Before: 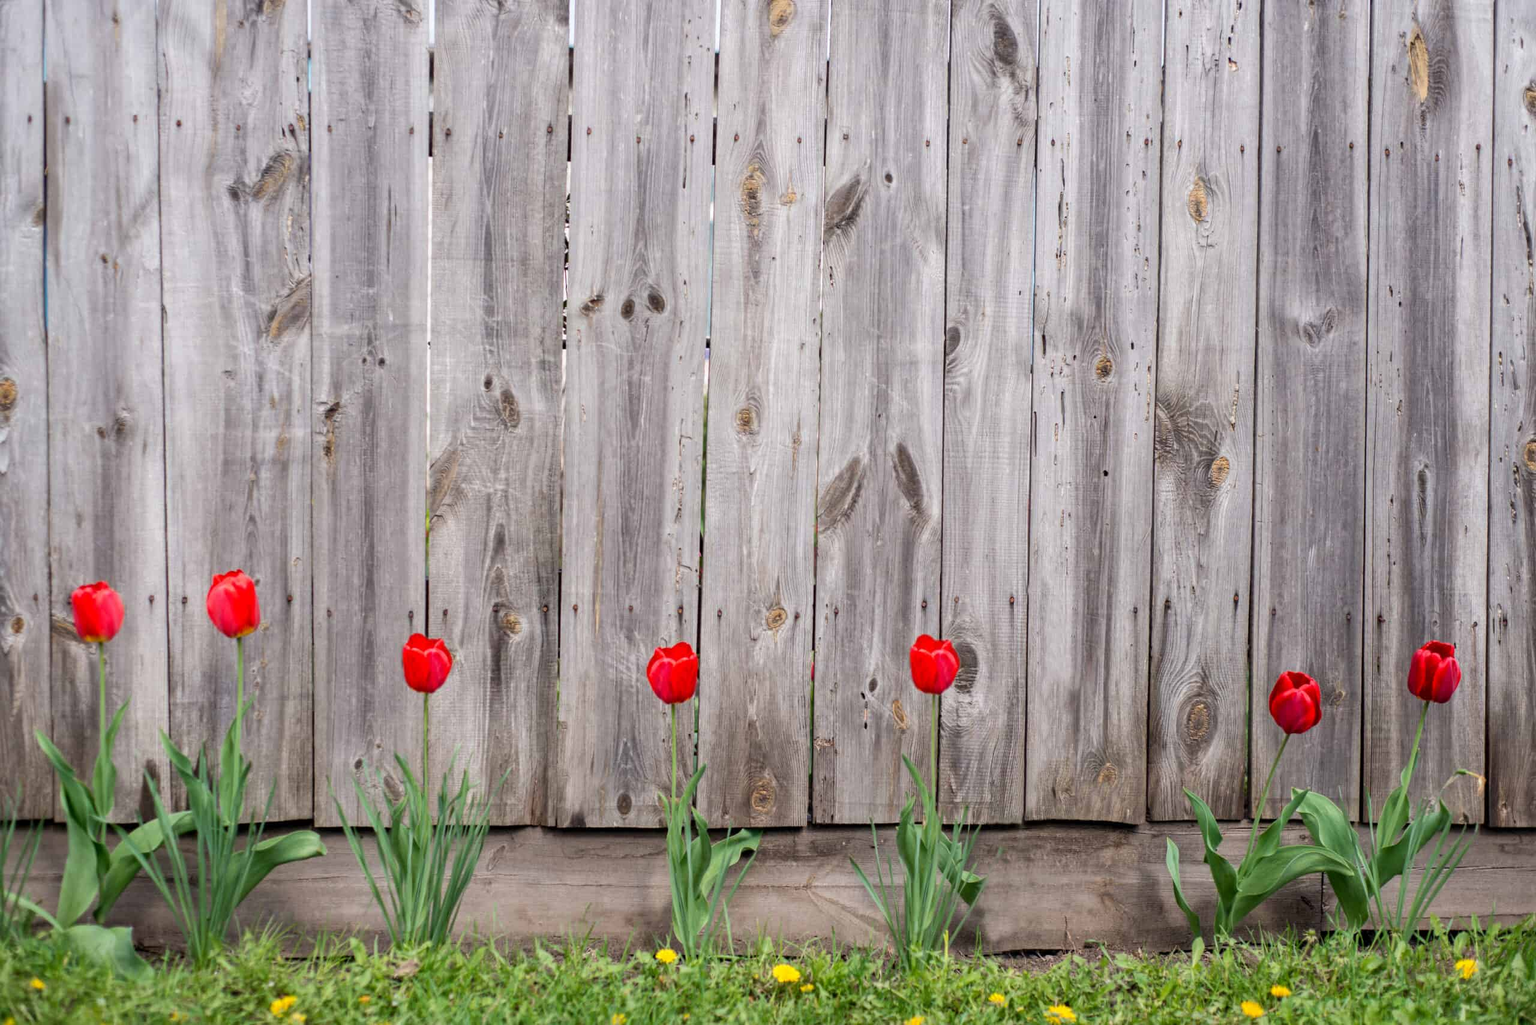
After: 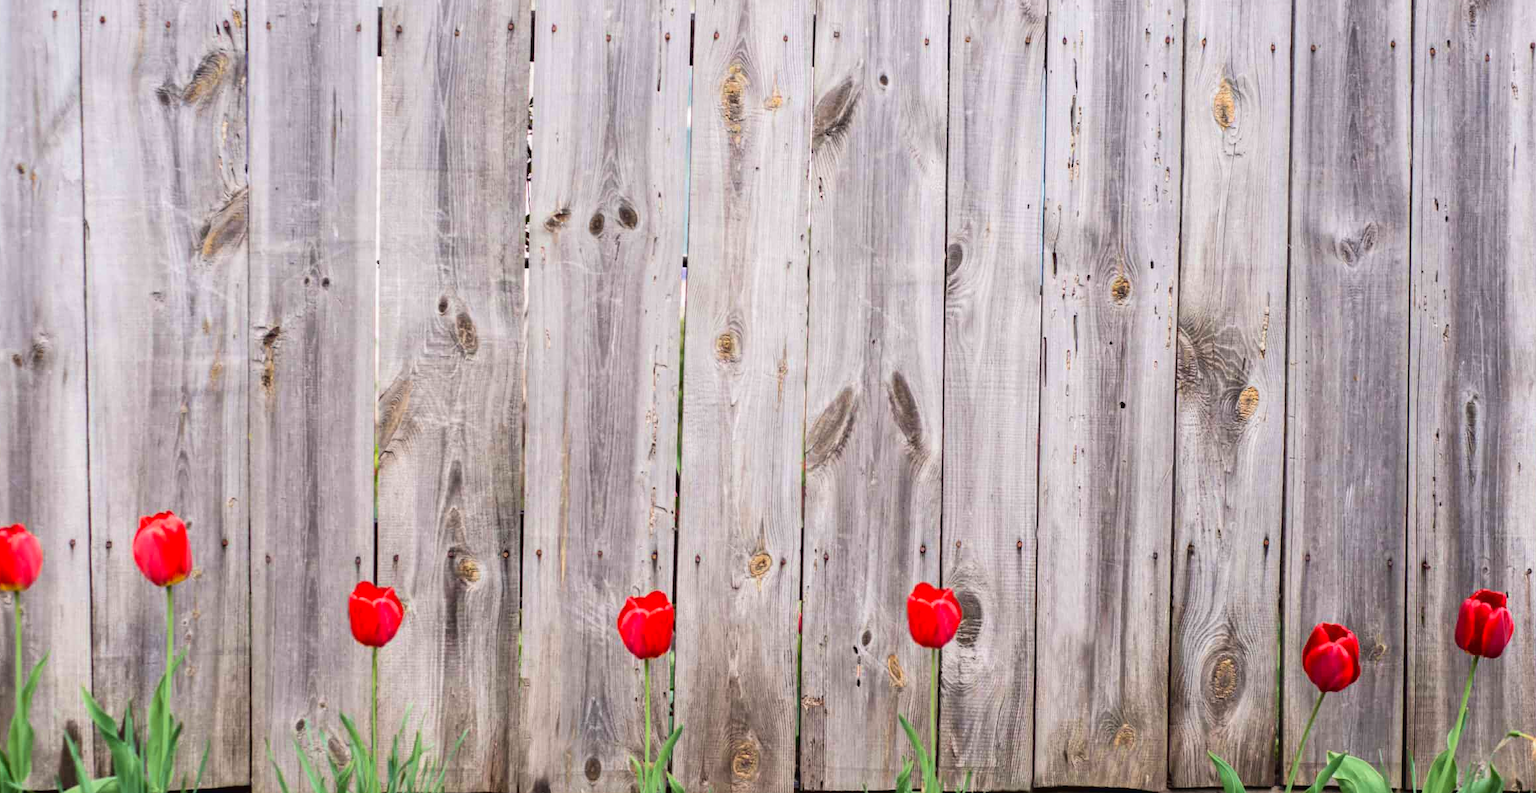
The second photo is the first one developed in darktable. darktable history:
crop: left 5.596%, top 10.314%, right 3.534%, bottom 19.395%
velvia: on, module defaults
tone curve: curves: ch0 [(0.016, 0.023) (0.248, 0.252) (0.732, 0.797) (1, 1)], color space Lab, linked channels, preserve colors none
